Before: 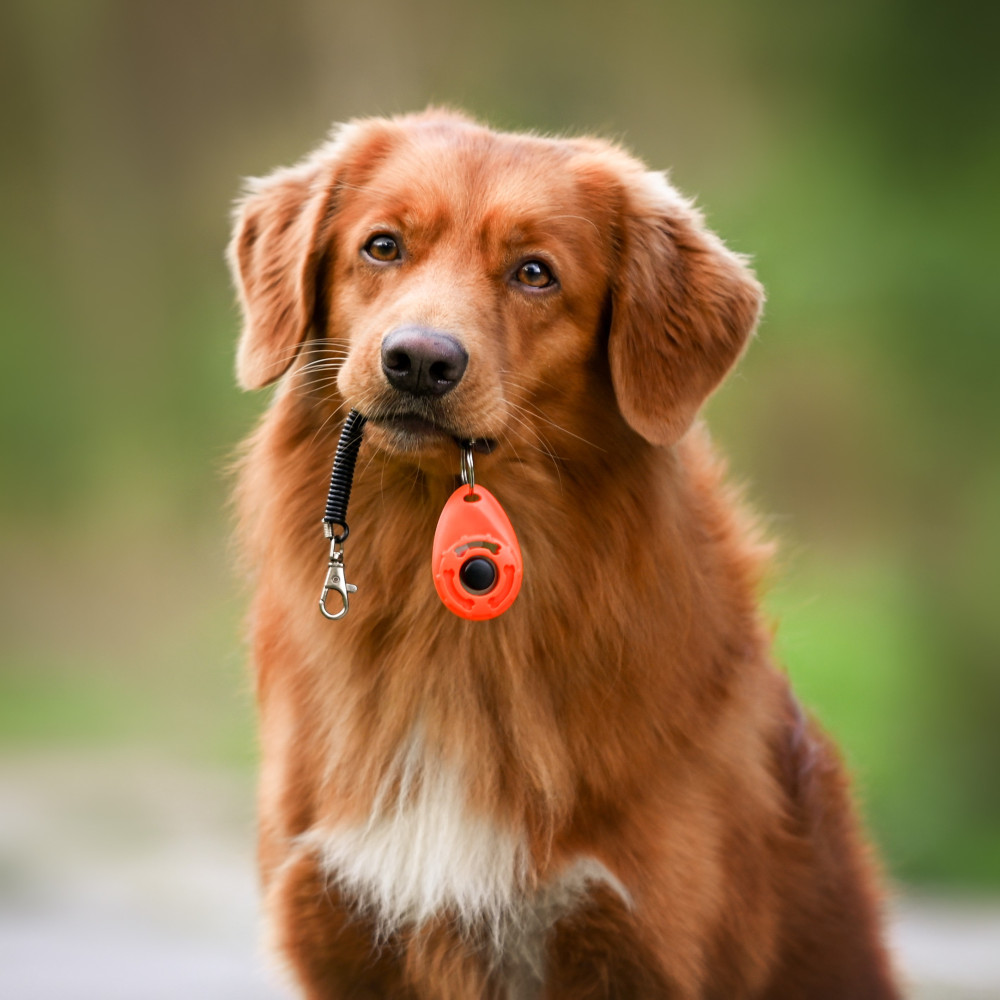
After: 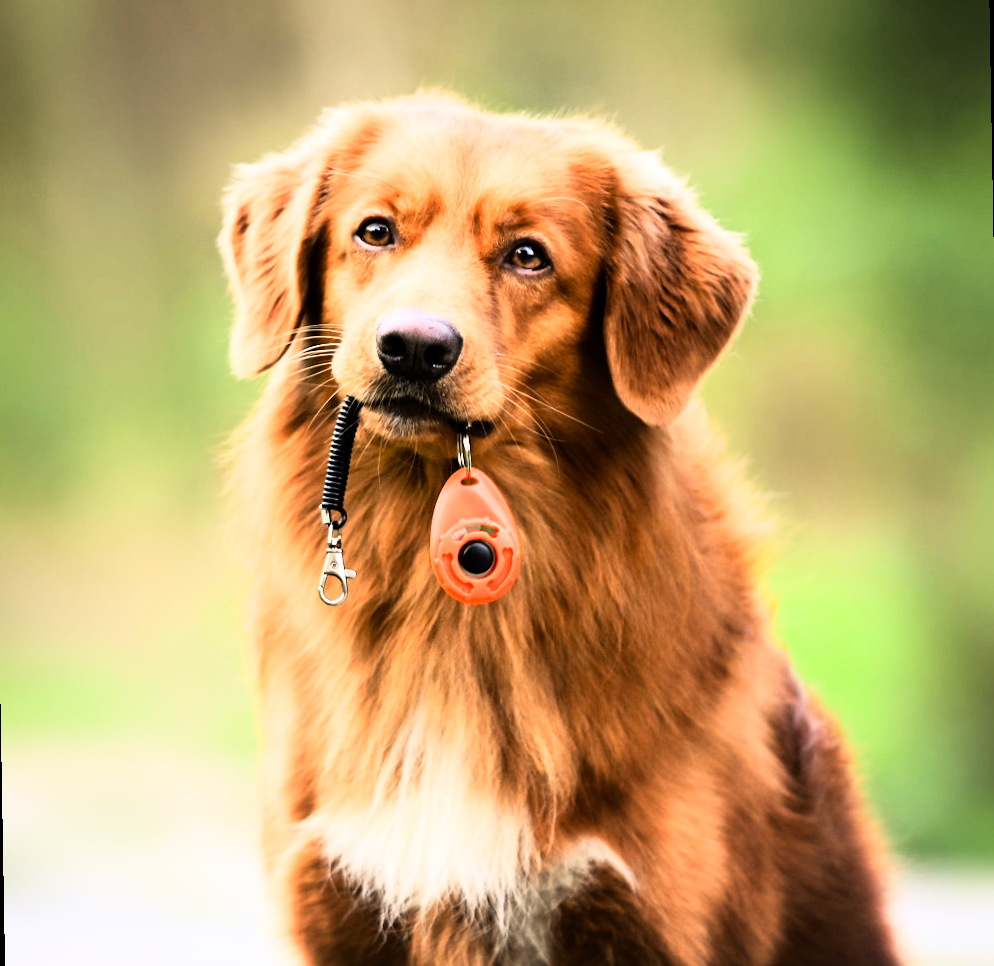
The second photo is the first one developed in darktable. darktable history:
exposure: compensate highlight preservation false
rotate and perspective: rotation -1°, crop left 0.011, crop right 0.989, crop top 0.025, crop bottom 0.975
rgb curve: curves: ch0 [(0, 0) (0.21, 0.15) (0.24, 0.21) (0.5, 0.75) (0.75, 0.96) (0.89, 0.99) (1, 1)]; ch1 [(0, 0.02) (0.21, 0.13) (0.25, 0.2) (0.5, 0.67) (0.75, 0.9) (0.89, 0.97) (1, 1)]; ch2 [(0, 0.02) (0.21, 0.13) (0.25, 0.2) (0.5, 0.67) (0.75, 0.9) (0.89, 0.97) (1, 1)], compensate middle gray true
